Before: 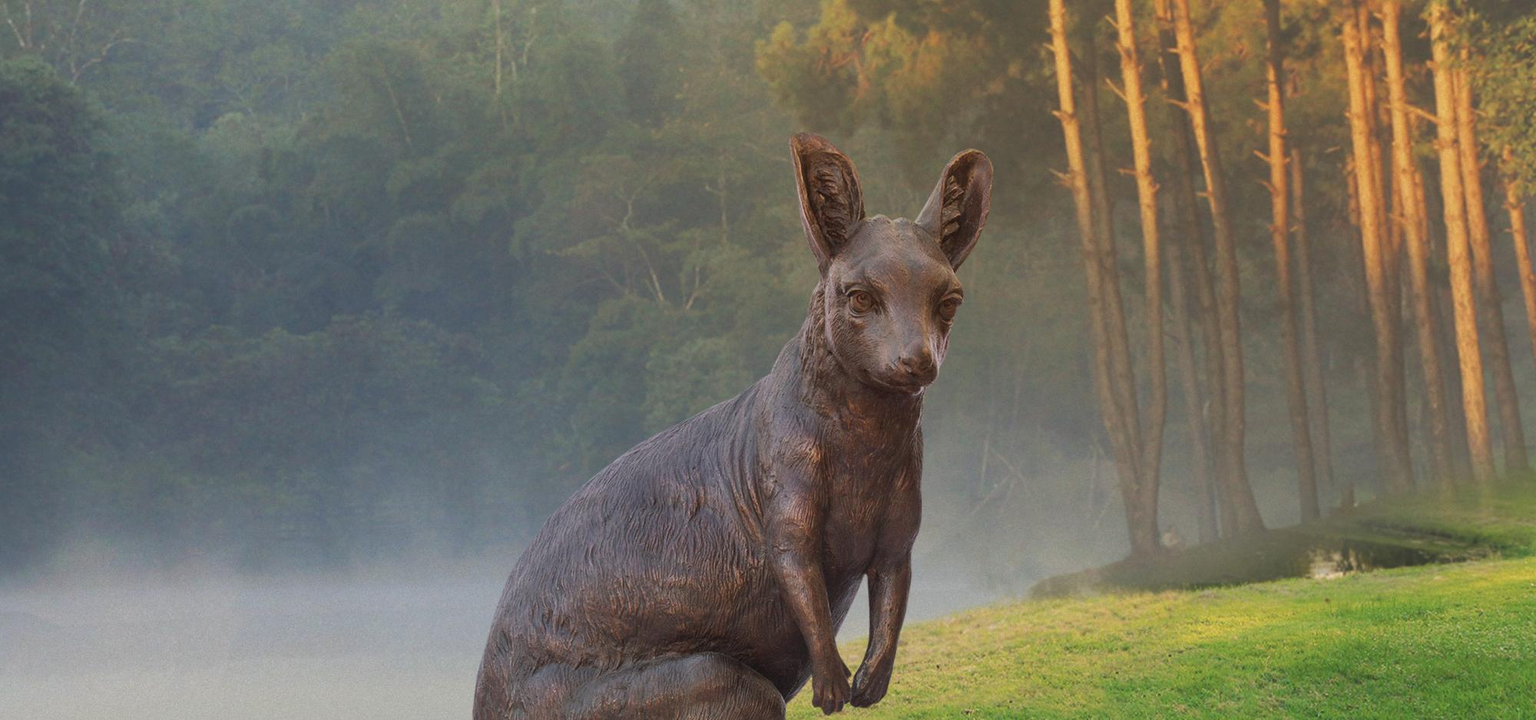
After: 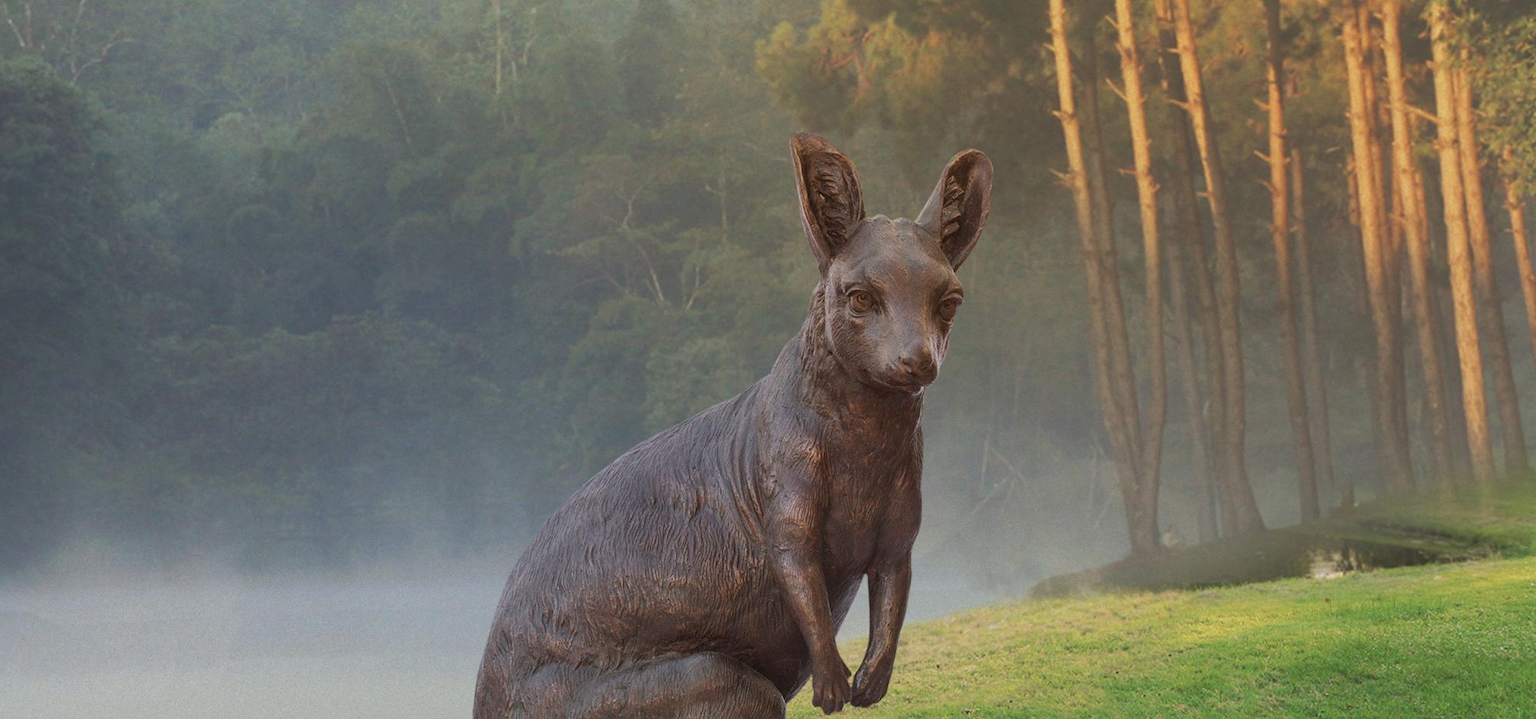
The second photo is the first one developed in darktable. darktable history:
contrast brightness saturation: saturation -0.09
exposure: black level correction 0, compensate exposure bias true, compensate highlight preservation false
color correction: highlights a* -2.79, highlights b* -2.88, shadows a* 2.29, shadows b* 2.89
